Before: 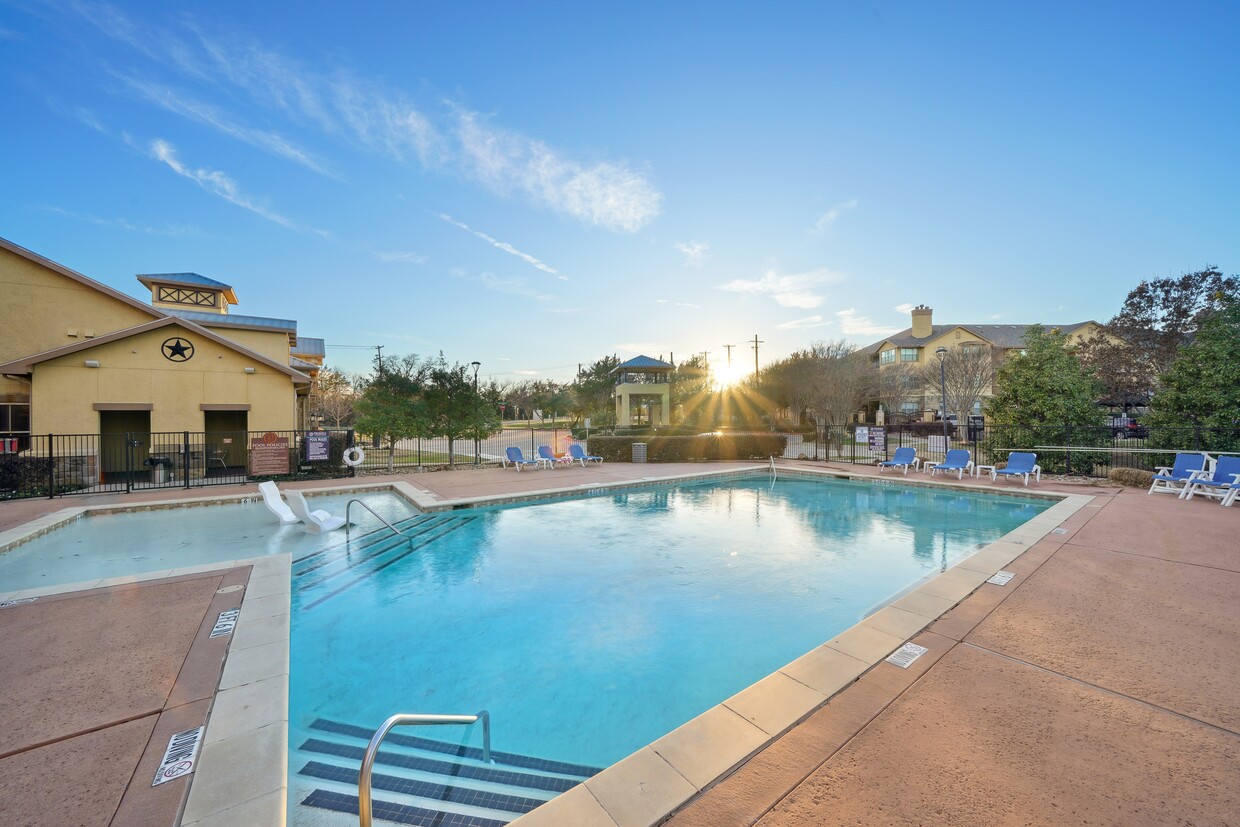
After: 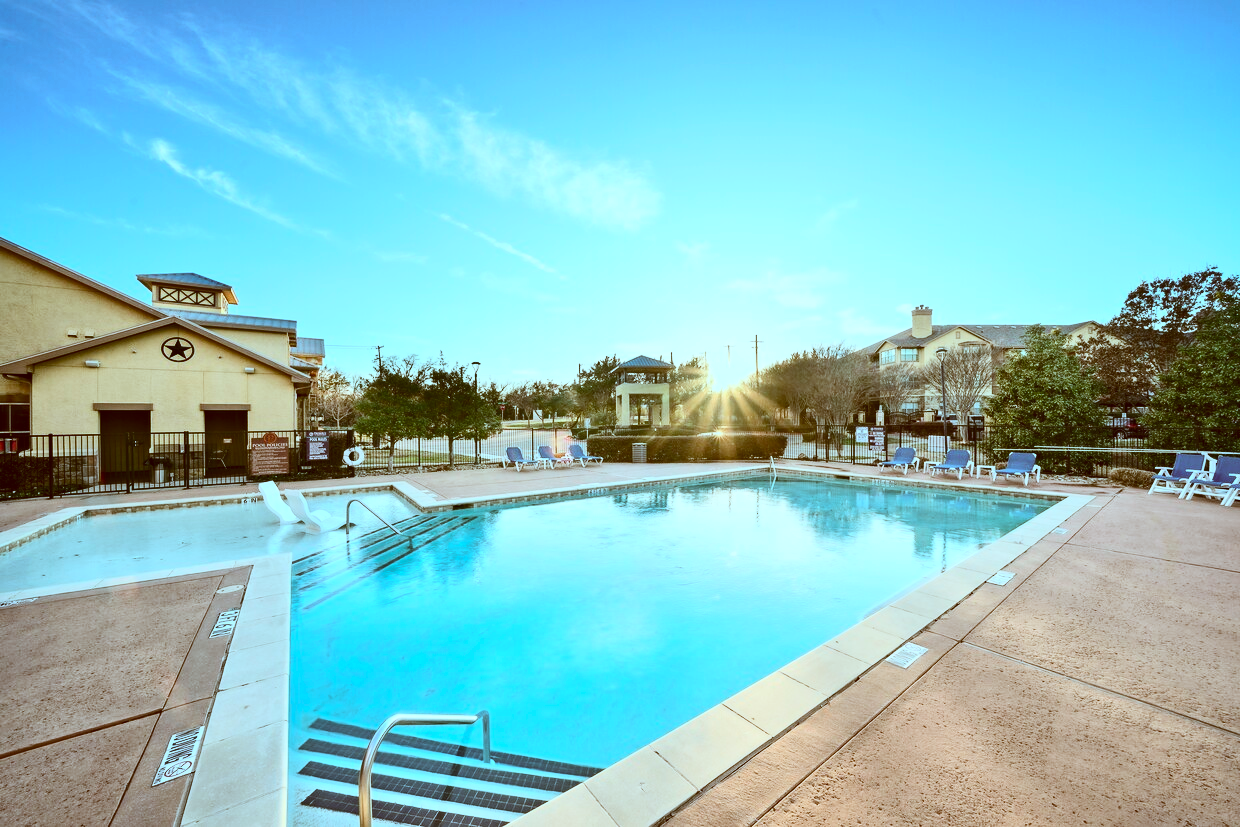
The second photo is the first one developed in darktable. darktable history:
contrast brightness saturation: contrast 0.393, brightness 0.107
color correction: highlights a* -14.64, highlights b* -16.05, shadows a* 10.52, shadows b* 29.49
